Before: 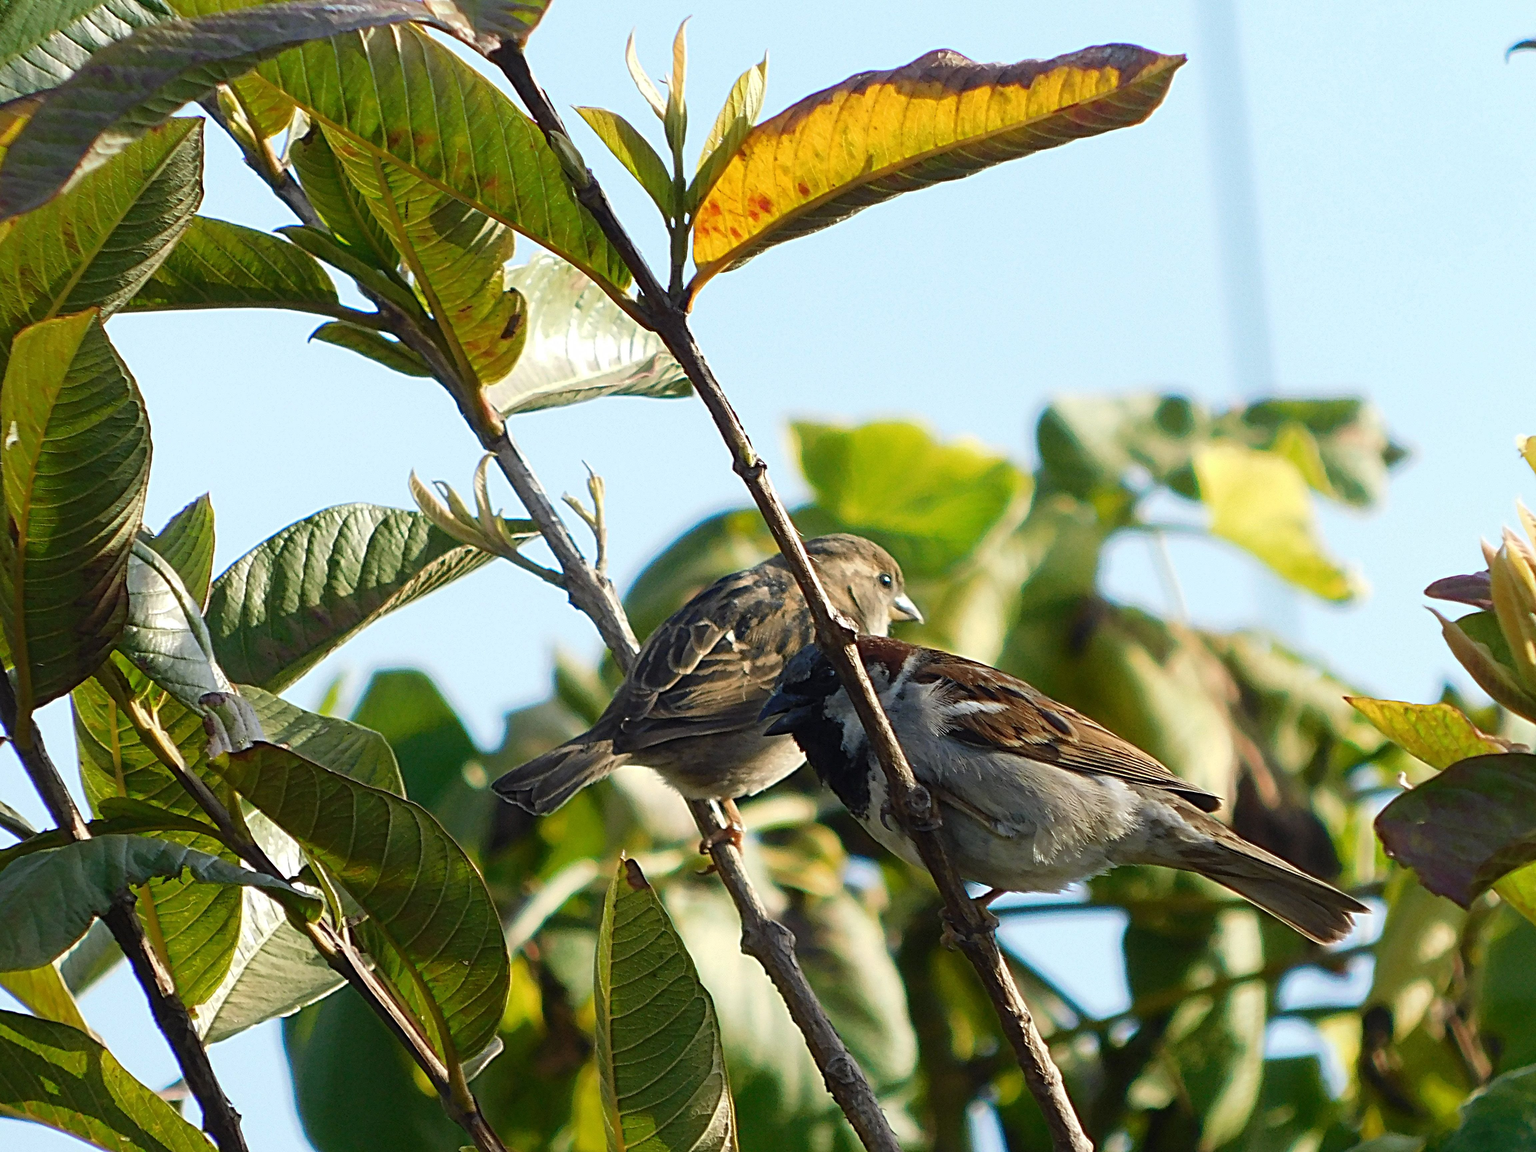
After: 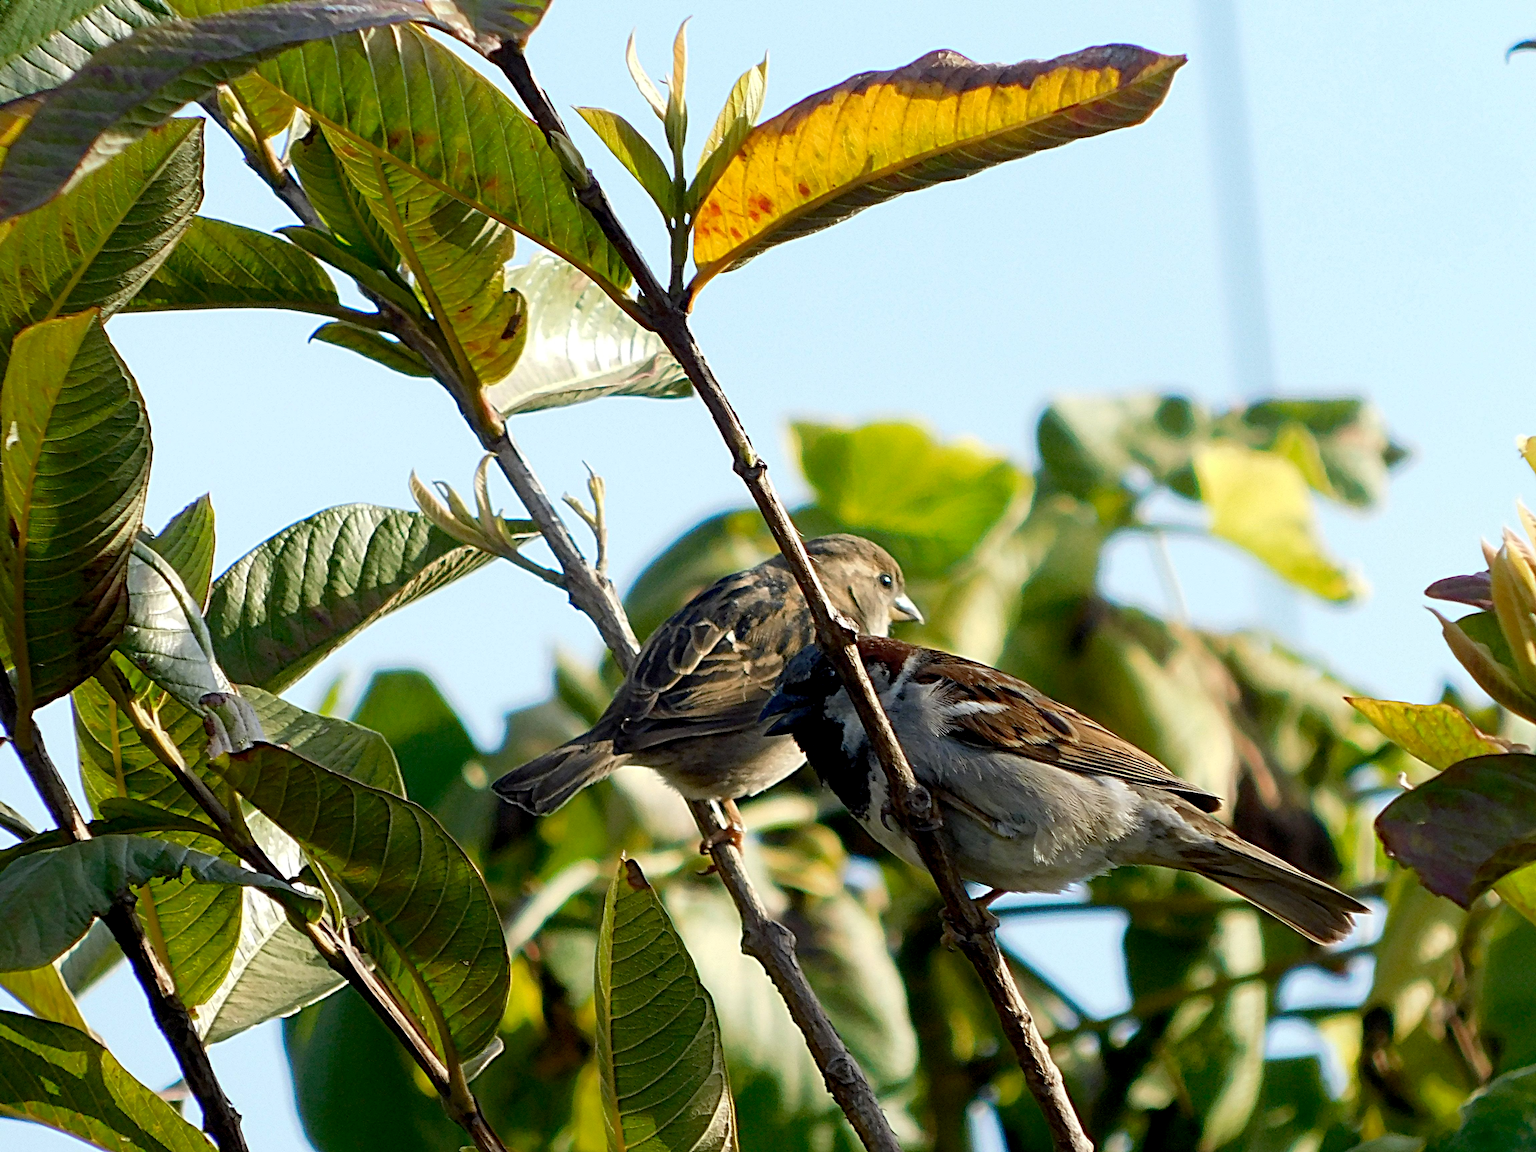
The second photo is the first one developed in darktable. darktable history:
exposure: black level correction 0.009, exposure 0.015 EV, compensate highlight preservation false
